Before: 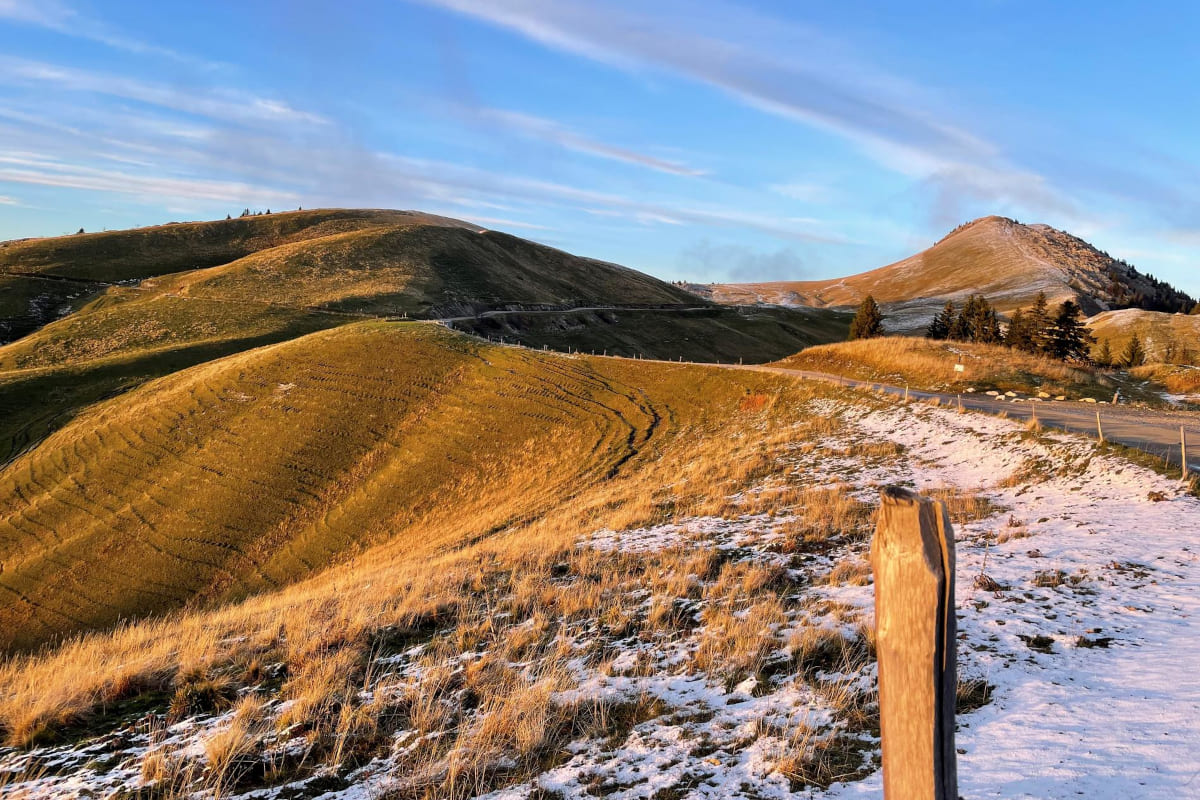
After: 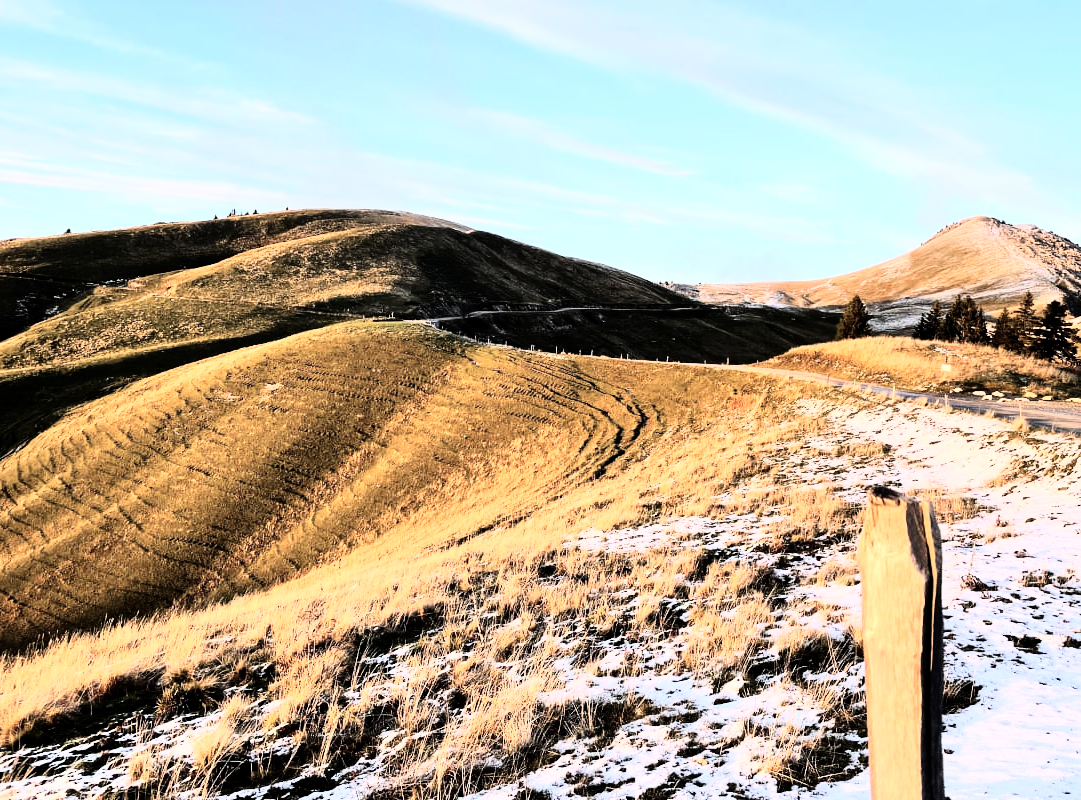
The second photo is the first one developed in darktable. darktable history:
crop and rotate: left 1.088%, right 8.807%
rgb curve: curves: ch0 [(0, 0) (0.21, 0.15) (0.24, 0.21) (0.5, 0.75) (0.75, 0.96) (0.89, 0.99) (1, 1)]; ch1 [(0, 0.02) (0.21, 0.13) (0.25, 0.2) (0.5, 0.67) (0.75, 0.9) (0.89, 0.97) (1, 1)]; ch2 [(0, 0.02) (0.21, 0.13) (0.25, 0.2) (0.5, 0.67) (0.75, 0.9) (0.89, 0.97) (1, 1)], compensate middle gray true
contrast brightness saturation: contrast 0.1, saturation -0.3
color balance: mode lift, gamma, gain (sRGB), lift [0.97, 1, 1, 1], gamma [1.03, 1, 1, 1]
